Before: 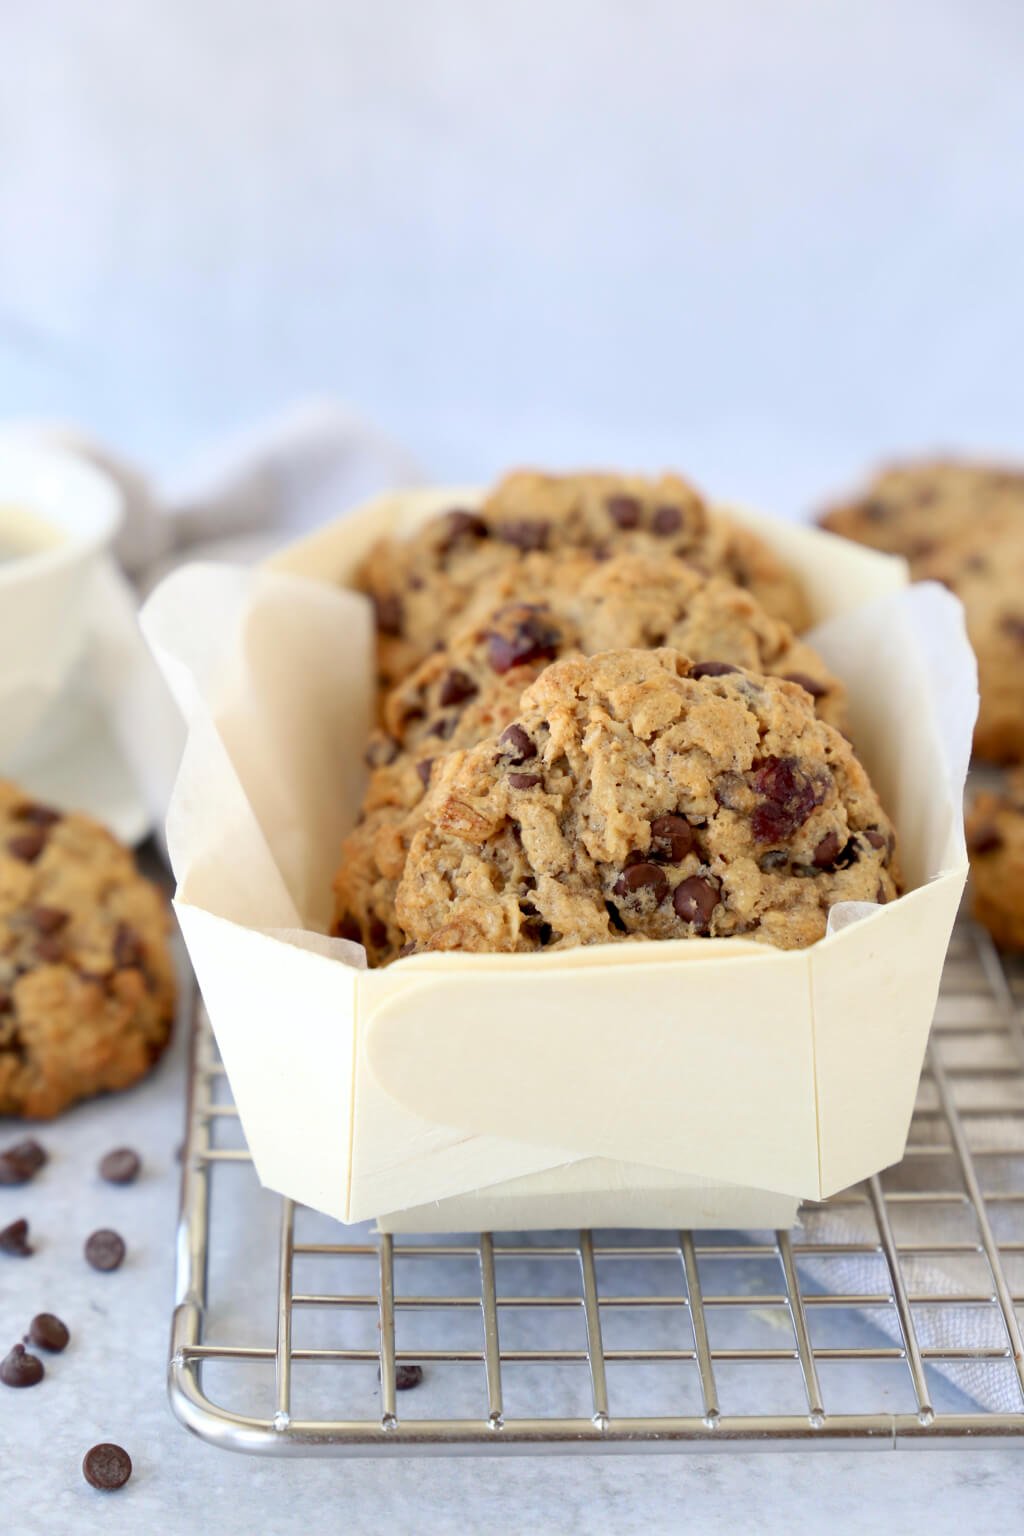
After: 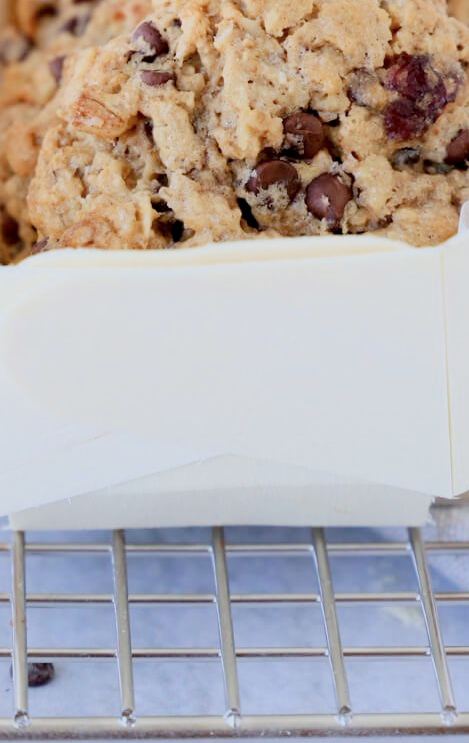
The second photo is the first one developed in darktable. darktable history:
filmic rgb: black relative exposure -7.65 EV, white relative exposure 4.56 EV, hardness 3.61
crop: left 35.976%, top 45.819%, right 18.162%, bottom 5.807%
exposure: exposure 0.496 EV, compensate highlight preservation false
color calibration: illuminant as shot in camera, x 0.37, y 0.382, temperature 4313.32 K
